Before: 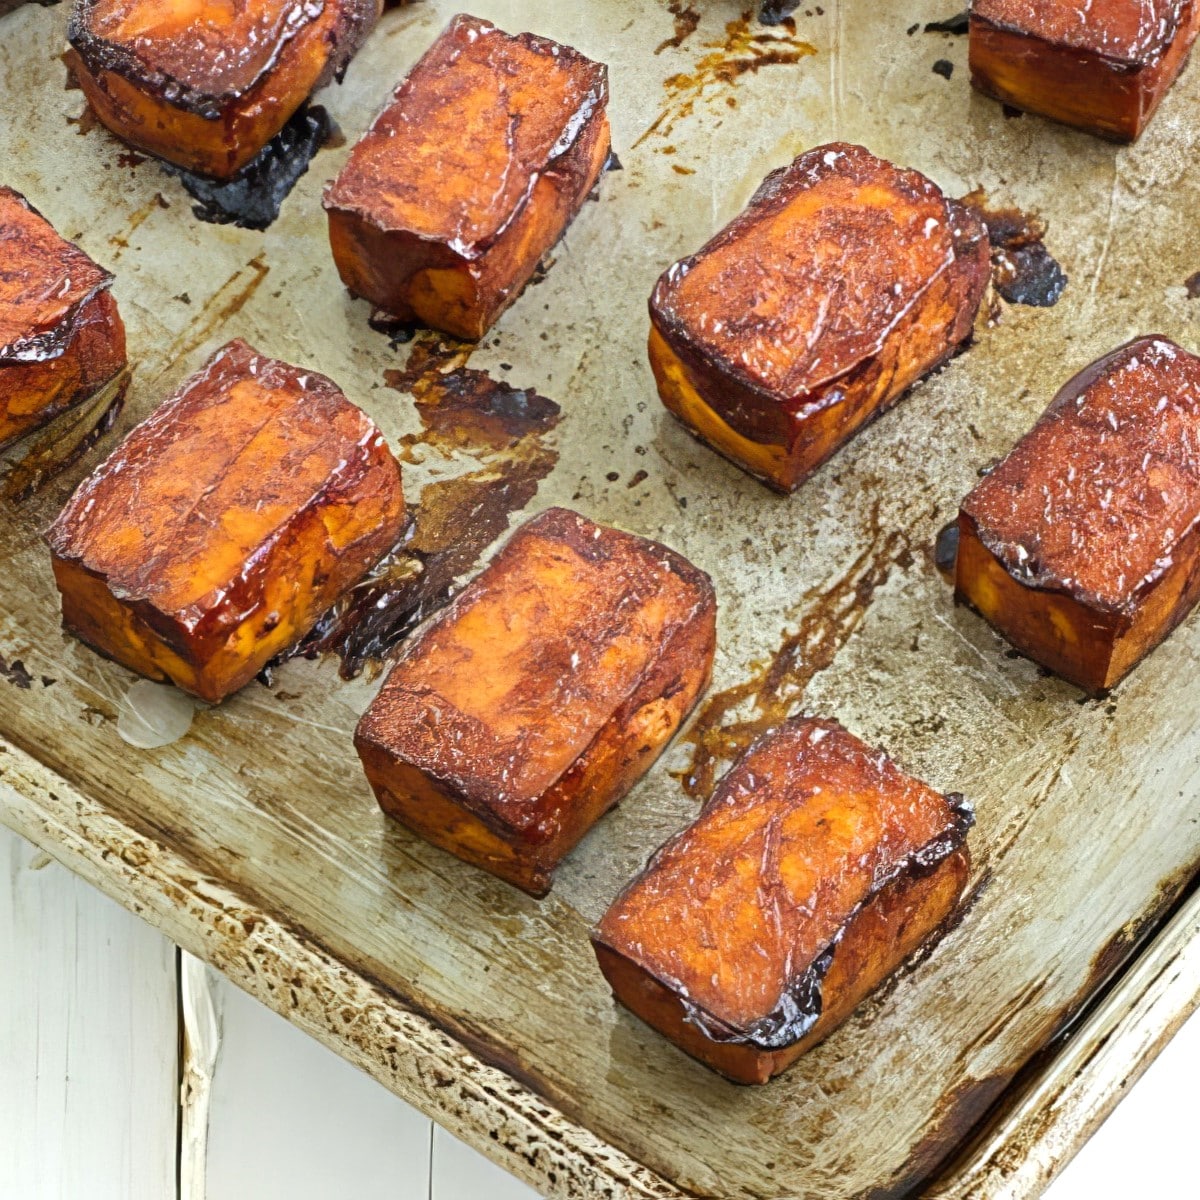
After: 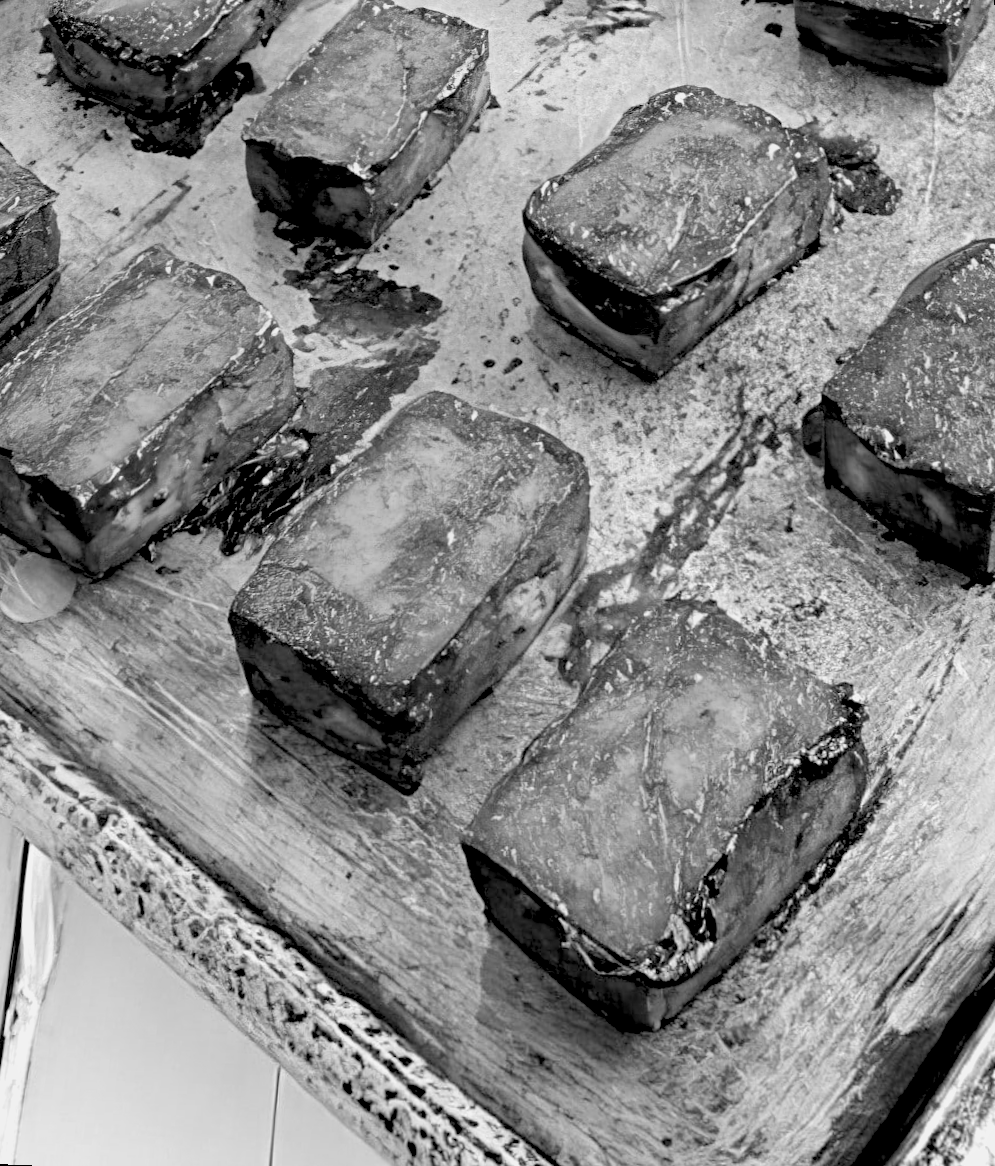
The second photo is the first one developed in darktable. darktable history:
rotate and perspective: rotation 0.72°, lens shift (vertical) -0.352, lens shift (horizontal) -0.051, crop left 0.152, crop right 0.859, crop top 0.019, crop bottom 0.964
rgb levels: levels [[0.029, 0.461, 0.922], [0, 0.5, 1], [0, 0.5, 1]]
velvia: strength 45%
monochrome: a -71.75, b 75.82
